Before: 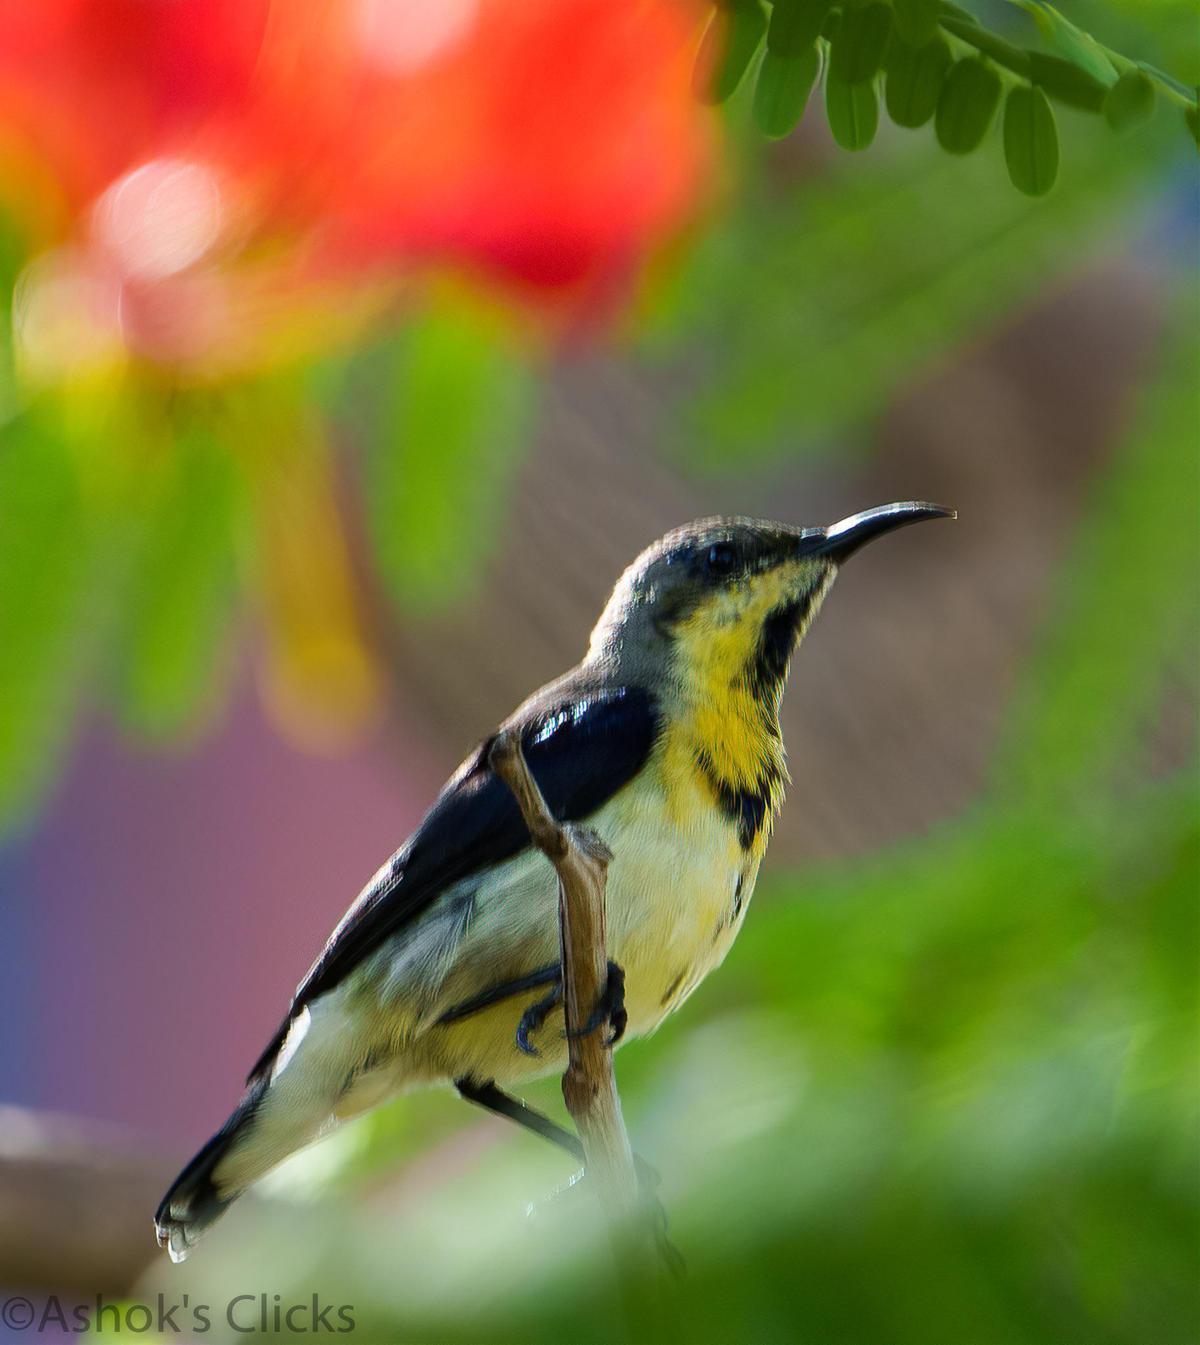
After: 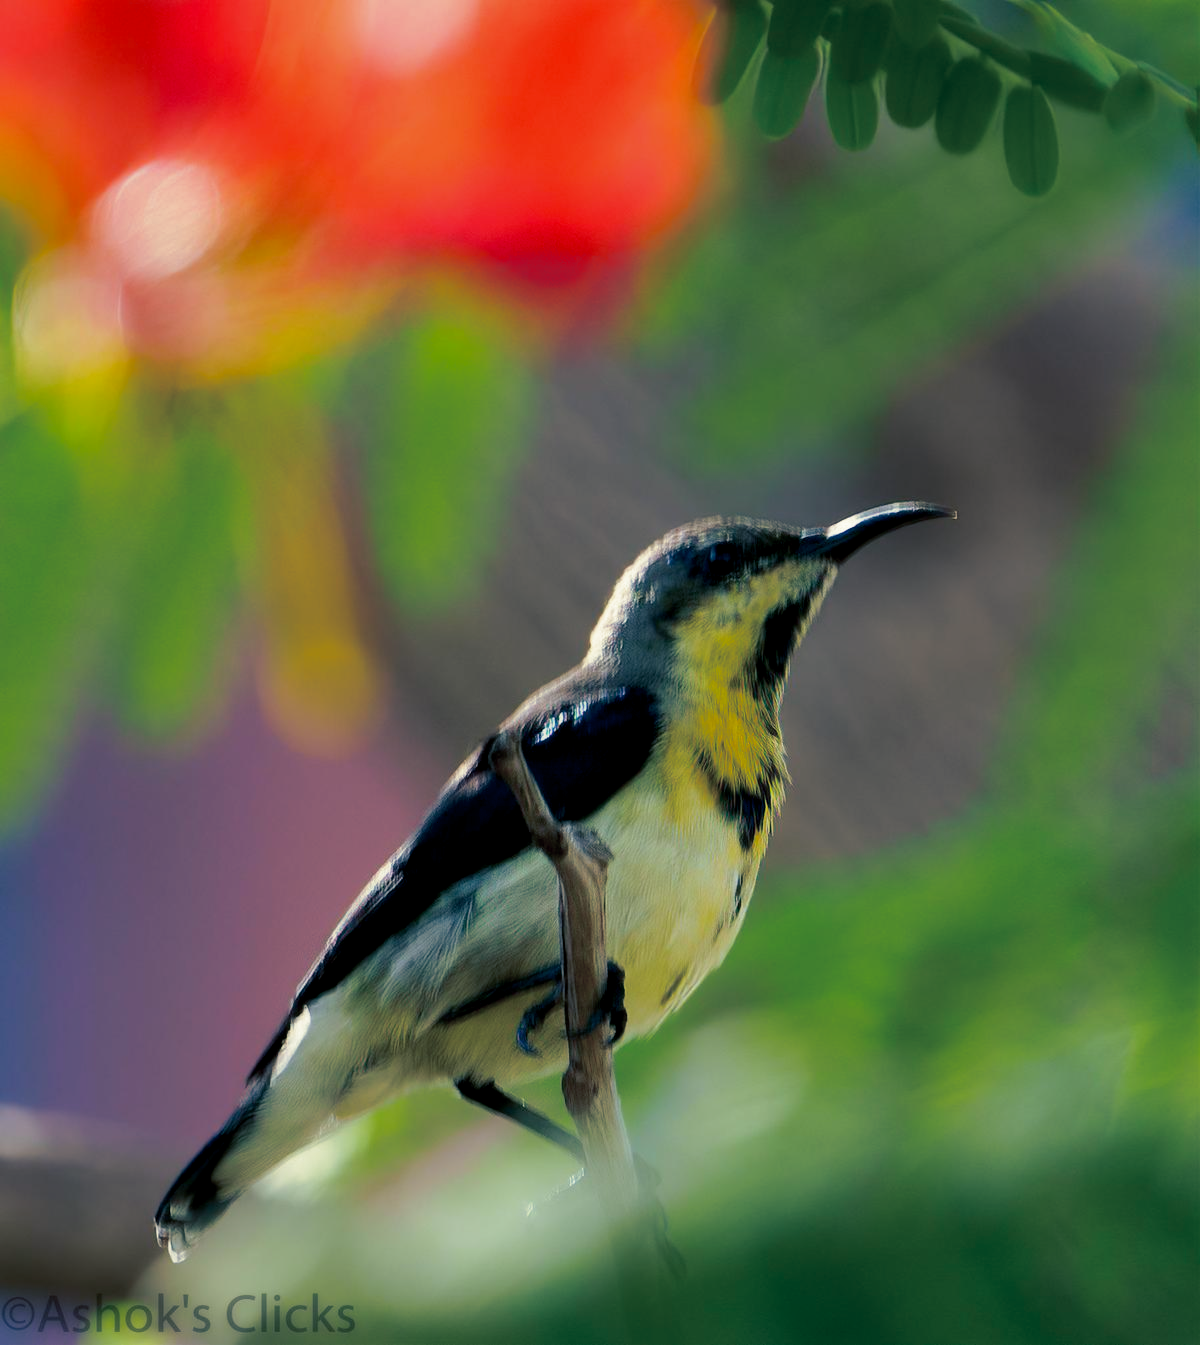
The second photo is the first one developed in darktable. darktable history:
exposure: black level correction 0.009, exposure 0.014 EV, compensate highlight preservation false
base curve: curves: ch0 [(0, 0) (0.74, 0.67) (1, 1)]
contrast equalizer: octaves 7, y [[0.502, 0.505, 0.512, 0.529, 0.564, 0.588], [0.5 ×6], [0.502, 0.505, 0.512, 0.529, 0.564, 0.588], [0, 0.001, 0.001, 0.004, 0.008, 0.011], [0, 0.001, 0.001, 0.004, 0.008, 0.011]], mix -1
split-toning: shadows › hue 216°, shadows › saturation 1, highlights › hue 57.6°, balance -33.4
